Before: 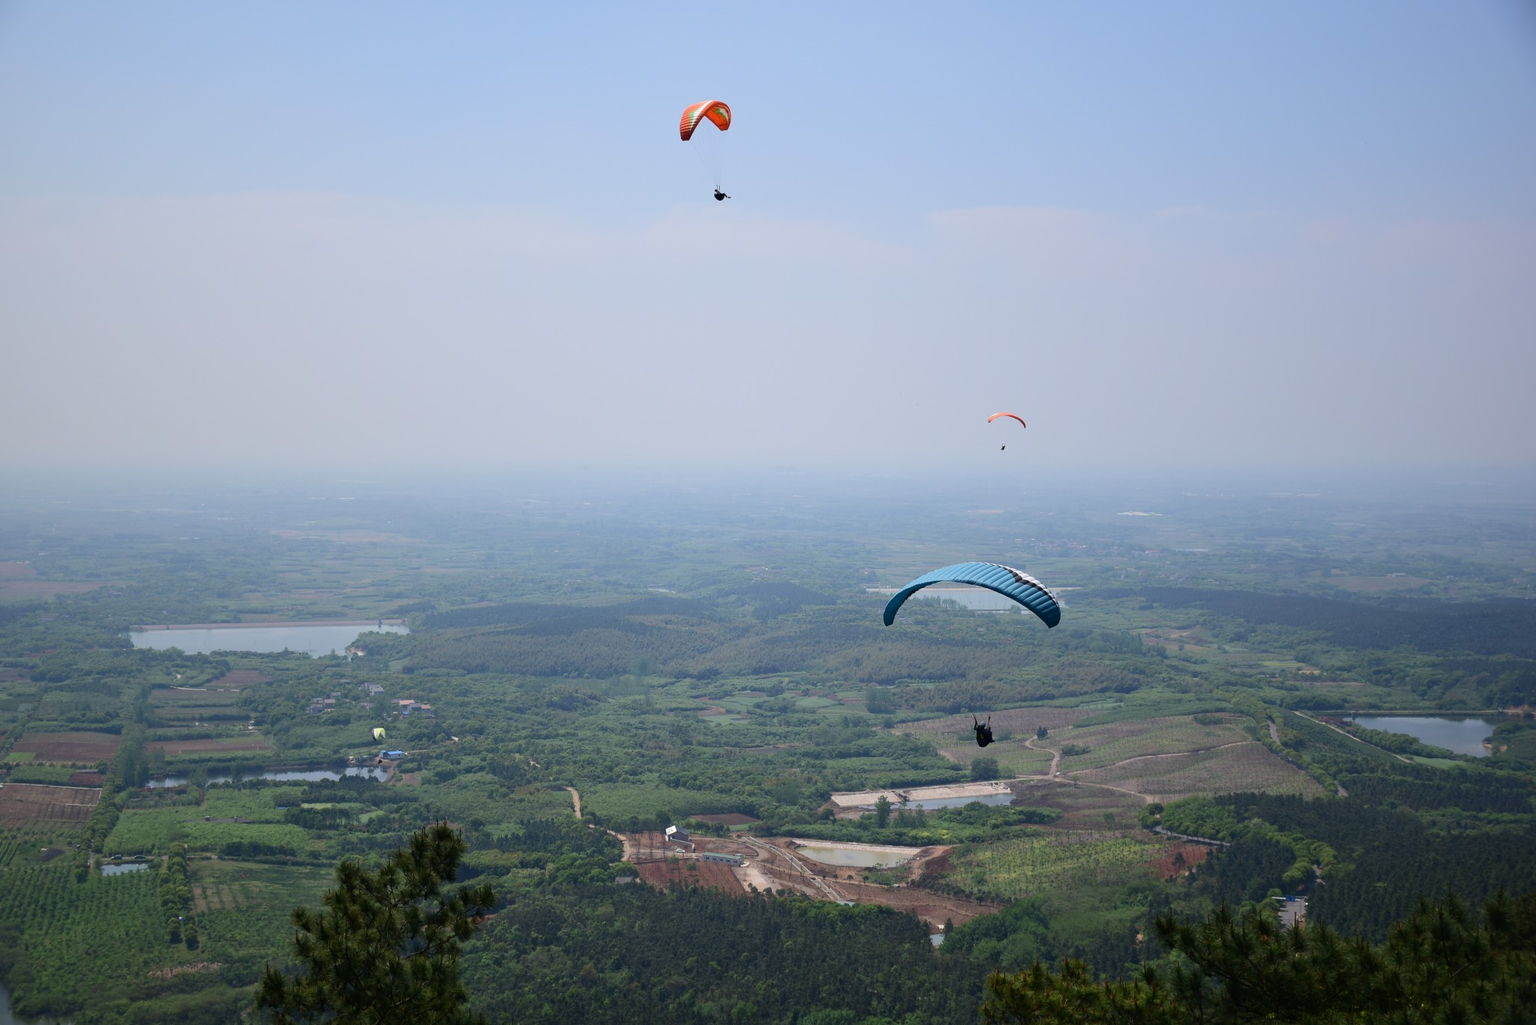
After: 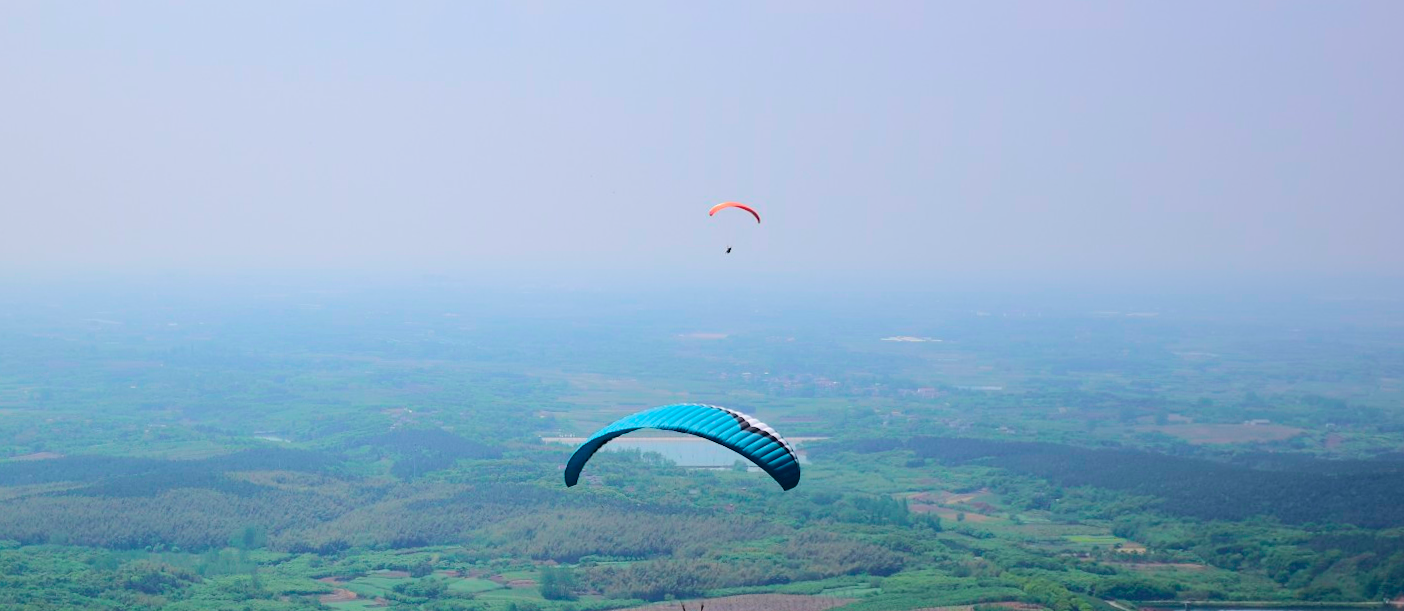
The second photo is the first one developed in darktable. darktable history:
color balance rgb: perceptual saturation grading › global saturation 25%, perceptual brilliance grading › mid-tones 10%, perceptual brilliance grading › shadows 15%, global vibrance 20%
crop and rotate: left 27.938%, top 27.046%, bottom 27.046%
tone curve: curves: ch0 [(0, 0) (0.183, 0.152) (0.571, 0.594) (1, 1)]; ch1 [(0, 0) (0.394, 0.307) (0.5, 0.5) (0.586, 0.597) (0.625, 0.647) (1, 1)]; ch2 [(0, 0) (0.5, 0.5) (0.604, 0.616) (1, 1)], color space Lab, independent channels, preserve colors none
rotate and perspective: rotation 0.074°, lens shift (vertical) 0.096, lens shift (horizontal) -0.041, crop left 0.043, crop right 0.952, crop top 0.024, crop bottom 0.979
